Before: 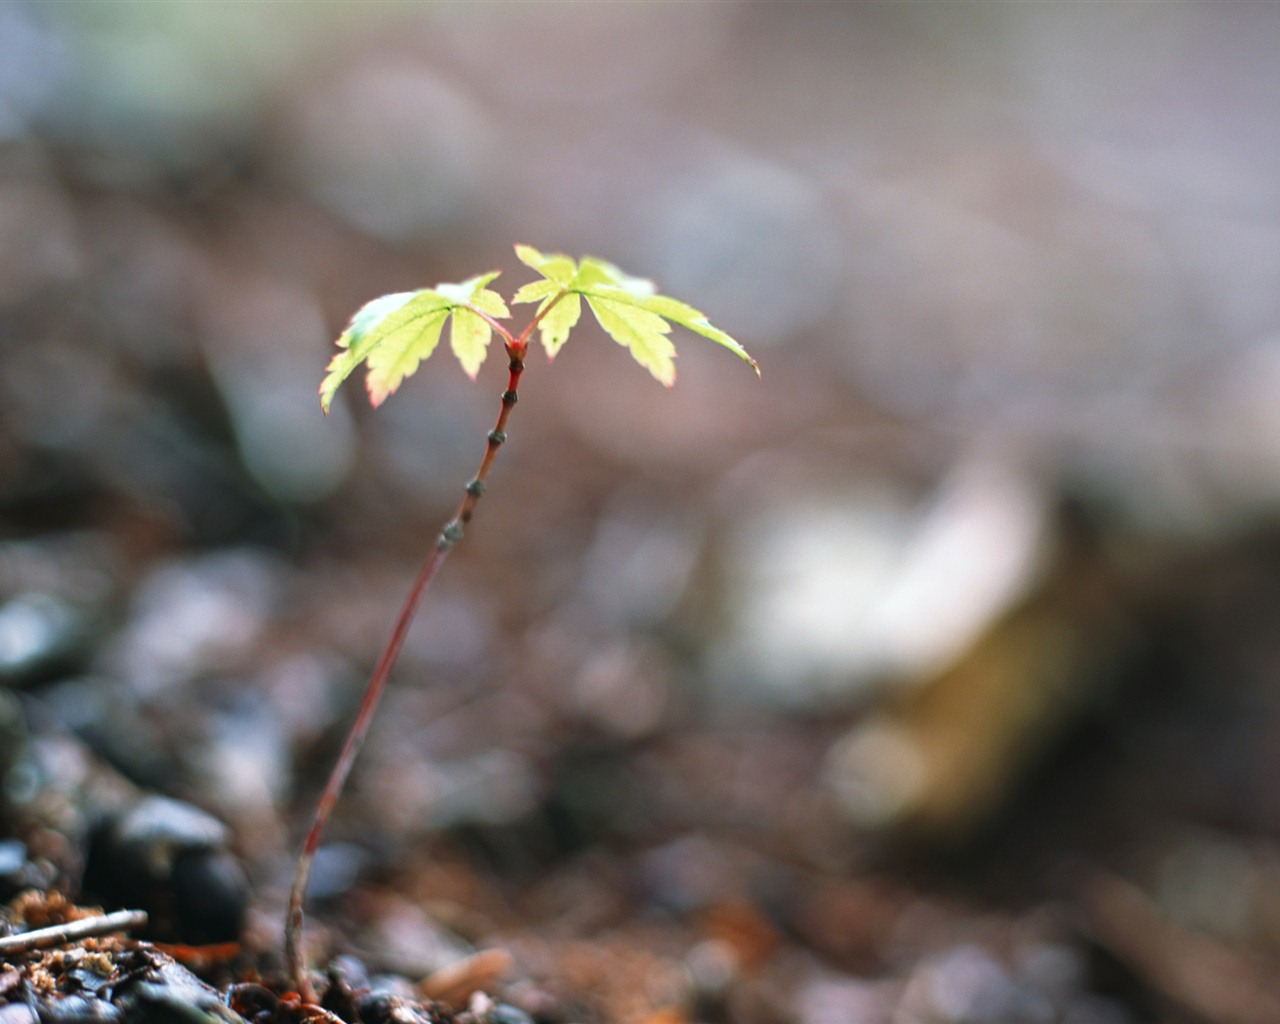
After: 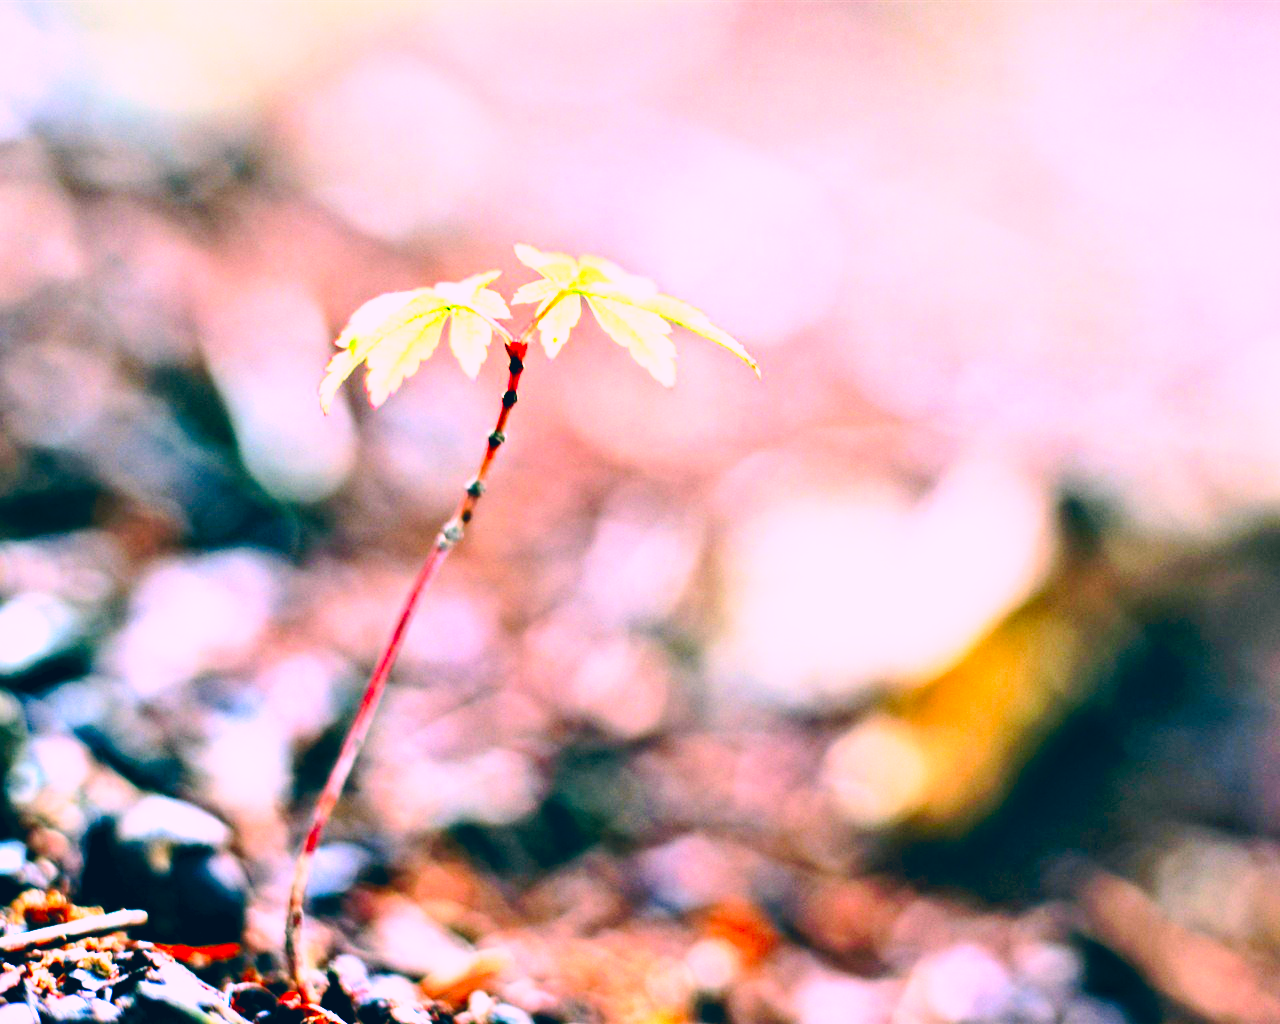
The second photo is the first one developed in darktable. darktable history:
color correction: highlights a* 16.51, highlights b* 0.193, shadows a* -14.98, shadows b* -14.67, saturation 1.47
contrast equalizer: y [[0.511, 0.558, 0.631, 0.632, 0.559, 0.512], [0.5 ×6], [0.507, 0.559, 0.627, 0.644, 0.647, 0.647], [0 ×6], [0 ×6]]
contrast brightness saturation: contrast 0.237, brightness 0.257, saturation 0.392
base curve: curves: ch0 [(0, 0) (0.012, 0.01) (0.073, 0.168) (0.31, 0.711) (0.645, 0.957) (1, 1)], preserve colors none
